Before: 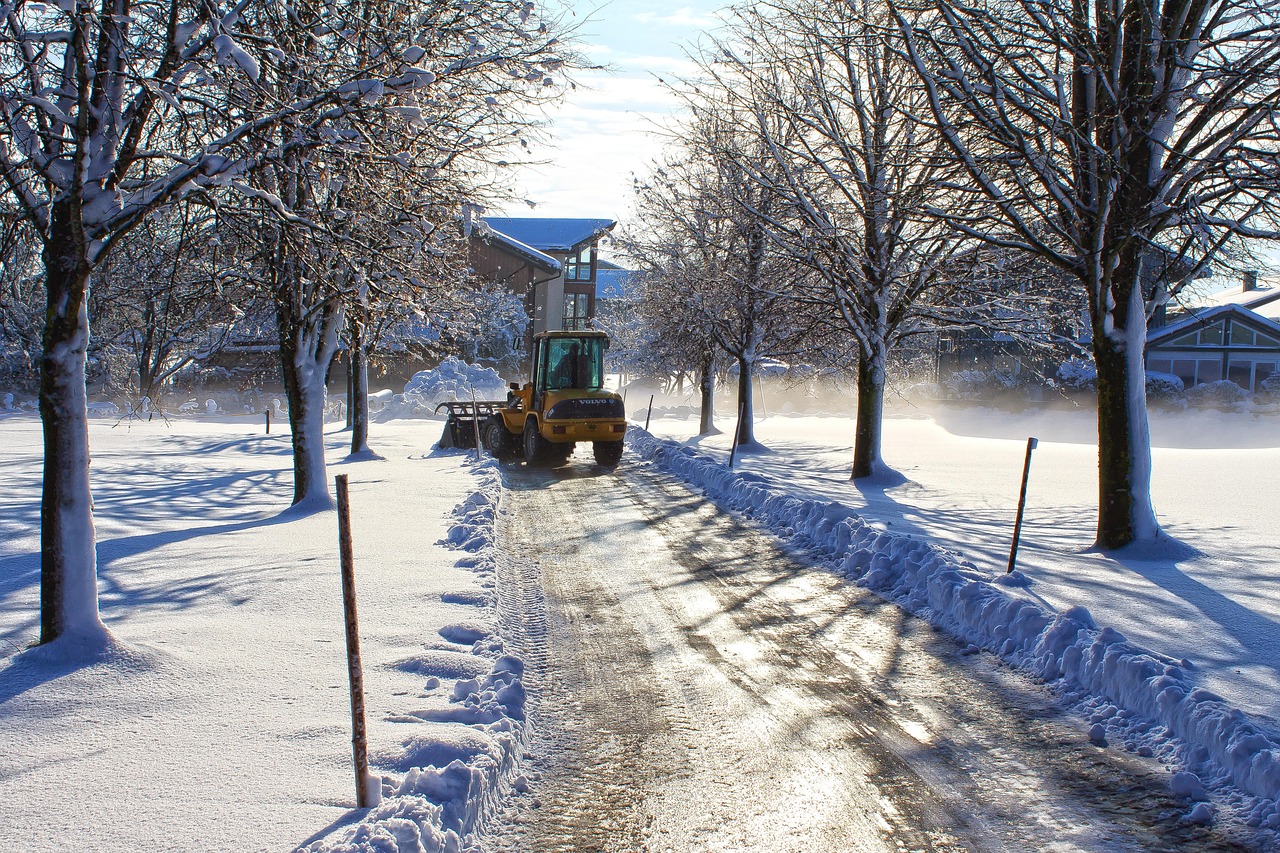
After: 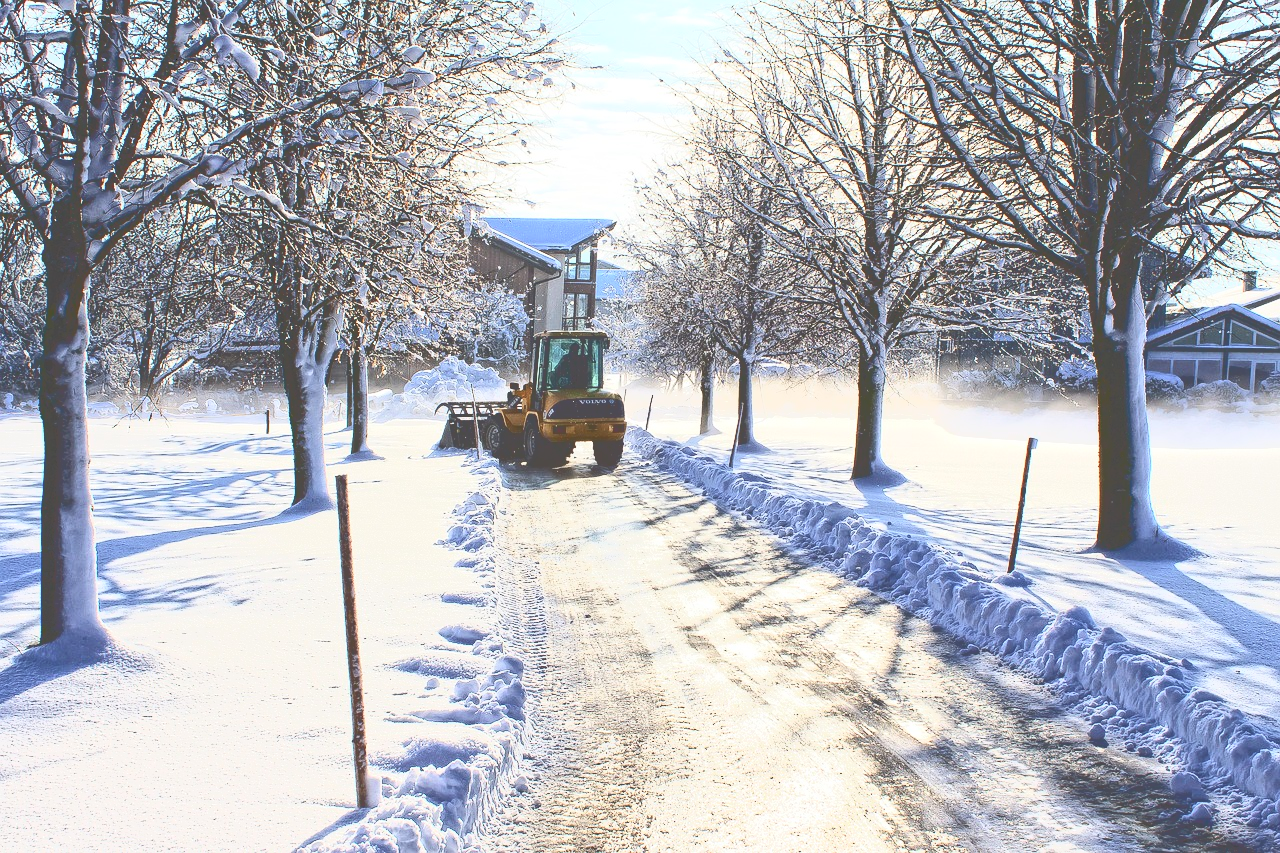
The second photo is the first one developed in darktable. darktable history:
tone curve: curves: ch0 [(0, 0) (0.003, 0.279) (0.011, 0.287) (0.025, 0.295) (0.044, 0.304) (0.069, 0.316) (0.1, 0.319) (0.136, 0.316) (0.177, 0.32) (0.224, 0.359) (0.277, 0.421) (0.335, 0.511) (0.399, 0.639) (0.468, 0.734) (0.543, 0.827) (0.623, 0.89) (0.709, 0.944) (0.801, 0.965) (0.898, 0.968) (1, 1)], color space Lab, independent channels, preserve colors none
